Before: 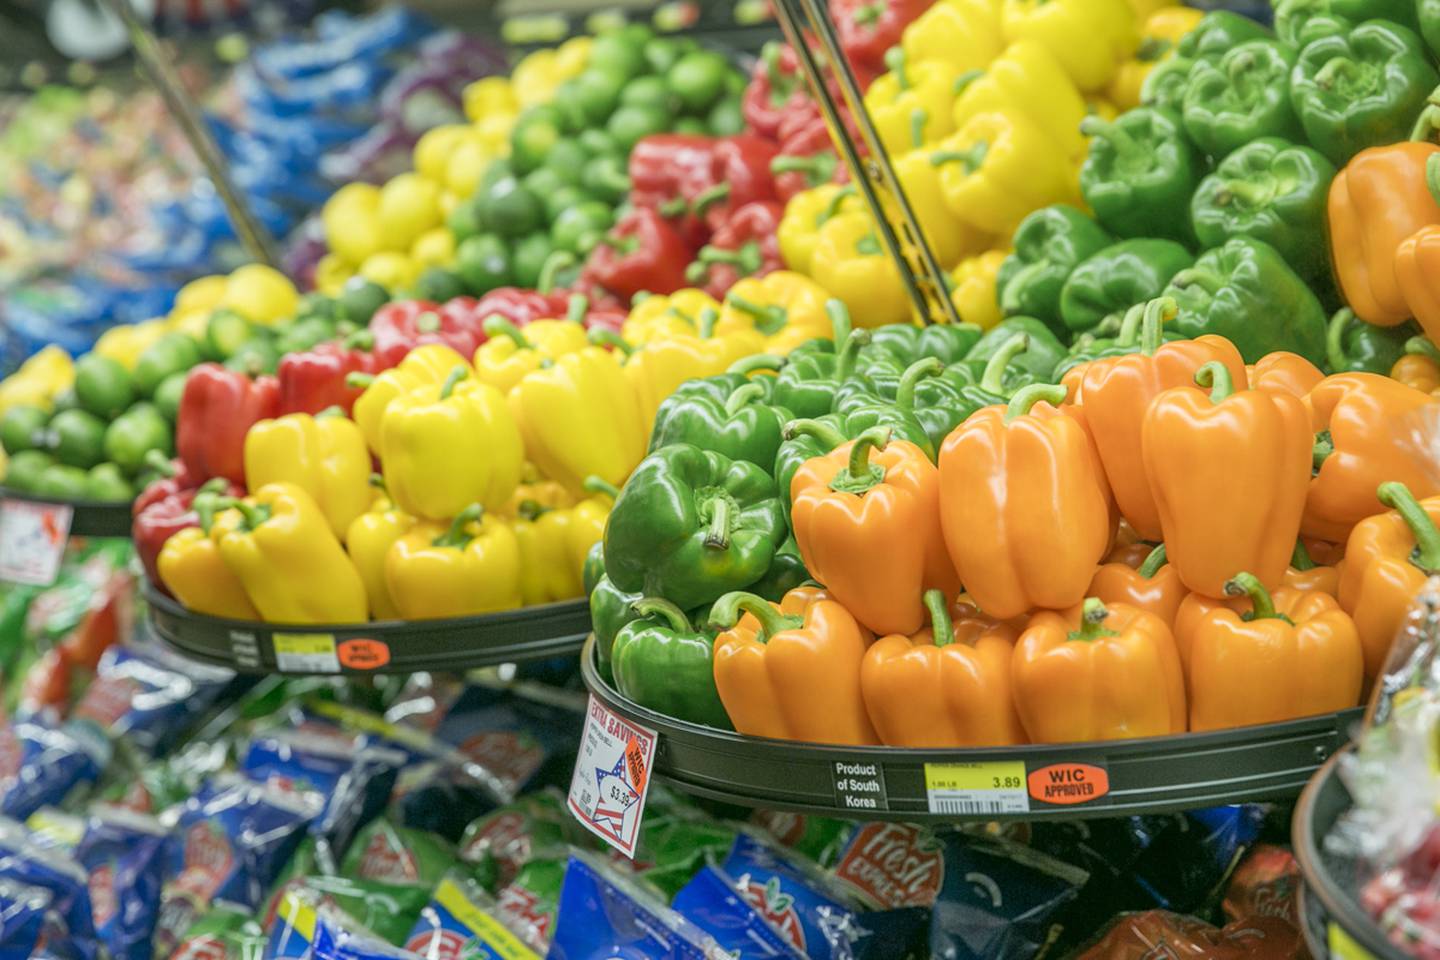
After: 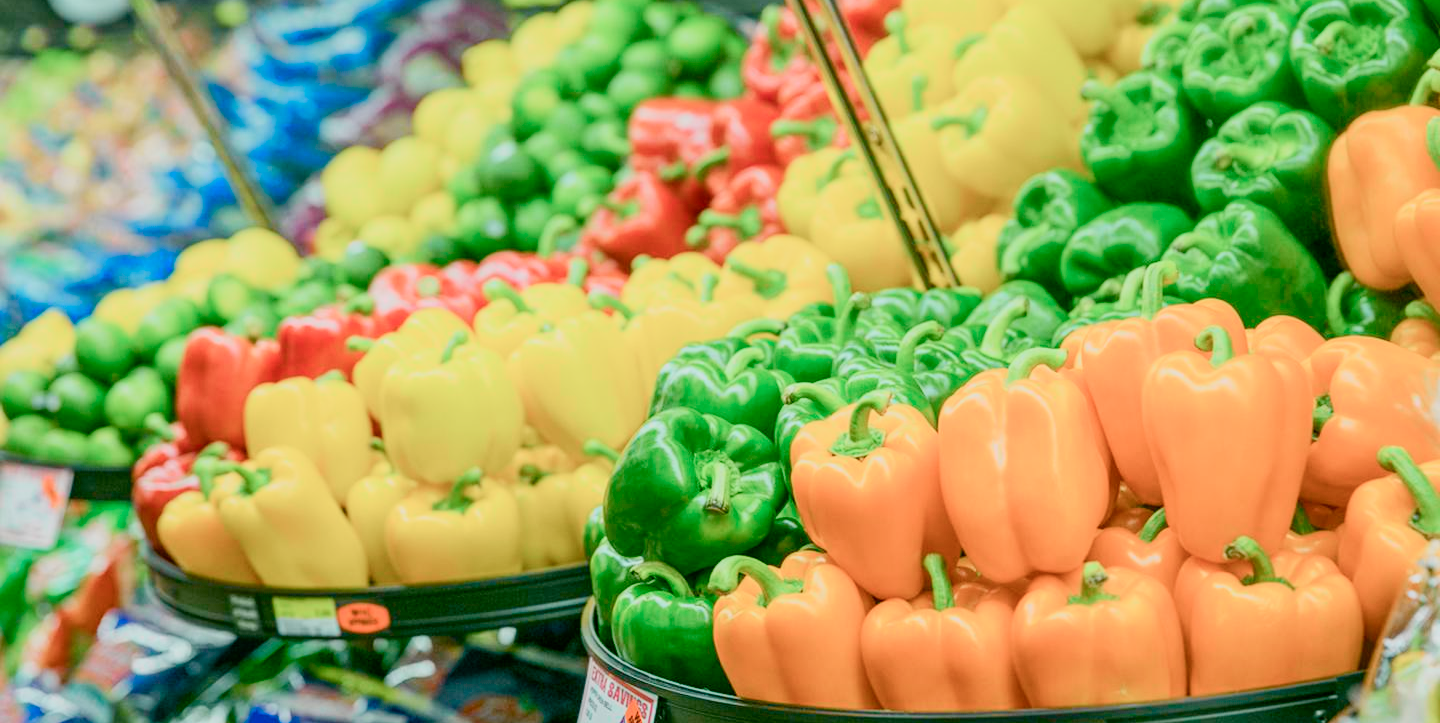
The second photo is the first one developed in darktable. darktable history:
crop: top 3.758%, bottom 20.909%
tone curve: curves: ch0 [(0, 0) (0.048, 0.024) (0.099, 0.082) (0.227, 0.255) (0.407, 0.482) (0.543, 0.634) (0.719, 0.77) (0.837, 0.843) (1, 0.906)]; ch1 [(0, 0) (0.3, 0.268) (0.404, 0.374) (0.475, 0.463) (0.501, 0.499) (0.514, 0.502) (0.551, 0.541) (0.643, 0.648) (0.682, 0.674) (0.802, 0.812) (1, 1)]; ch2 [(0, 0) (0.259, 0.207) (0.323, 0.311) (0.364, 0.368) (0.442, 0.461) (0.498, 0.498) (0.531, 0.528) (0.581, 0.602) (0.629, 0.659) (0.768, 0.728) (1, 1)], color space Lab, independent channels, preserve colors none
color balance rgb: shadows lift › luminance -10.063%, perceptual saturation grading › global saturation 20%, perceptual saturation grading › highlights -49.958%, perceptual saturation grading › shadows 23.997%, global vibrance 20%
